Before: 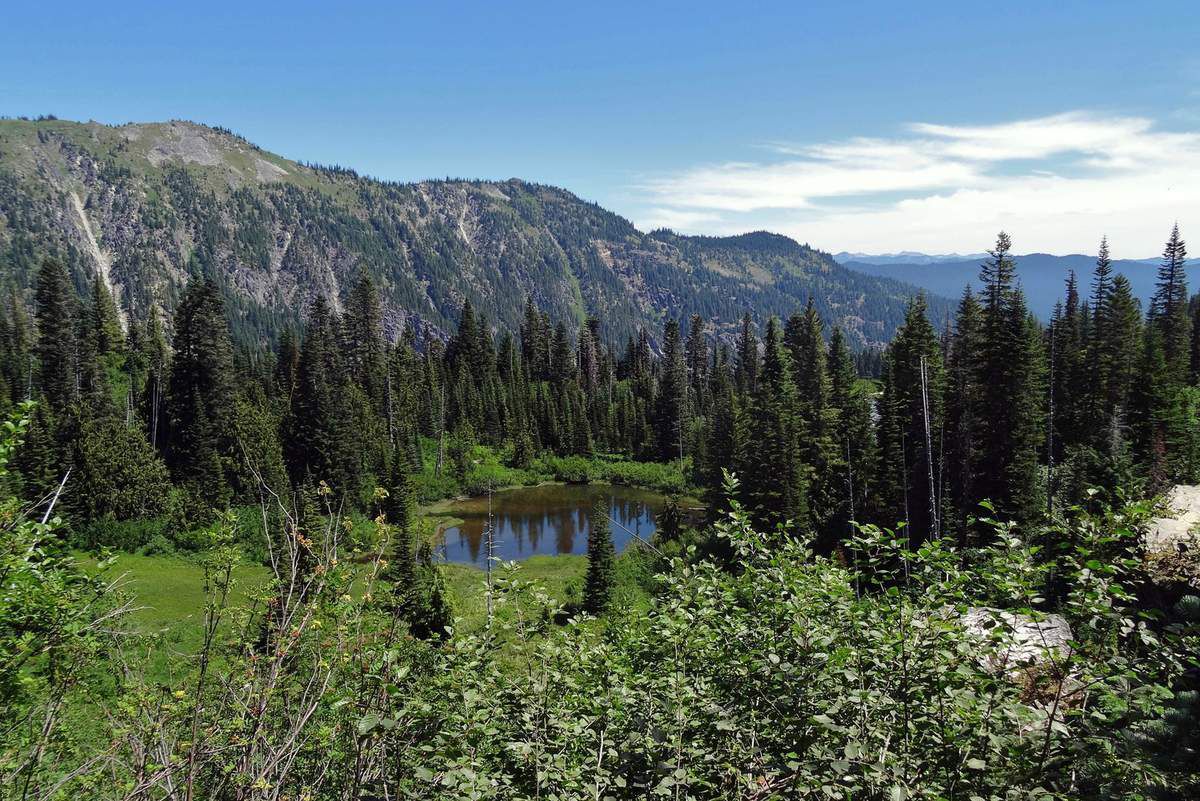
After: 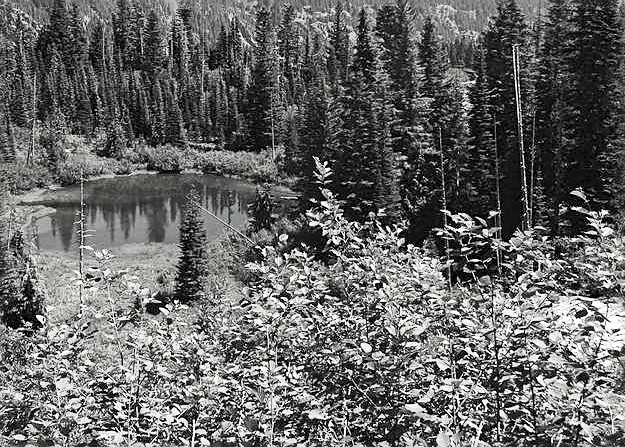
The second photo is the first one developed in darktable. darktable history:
crop: left 34.043%, top 38.873%, right 13.837%, bottom 5.313%
base curve: curves: ch0 [(0, 0) (0.088, 0.125) (0.176, 0.251) (0.354, 0.501) (0.613, 0.749) (1, 0.877)], preserve colors none
sharpen: on, module defaults
contrast brightness saturation: saturation -0.986
tone equalizer: mask exposure compensation -0.509 EV
exposure: black level correction 0, exposure 0.694 EV, compensate highlight preservation false
